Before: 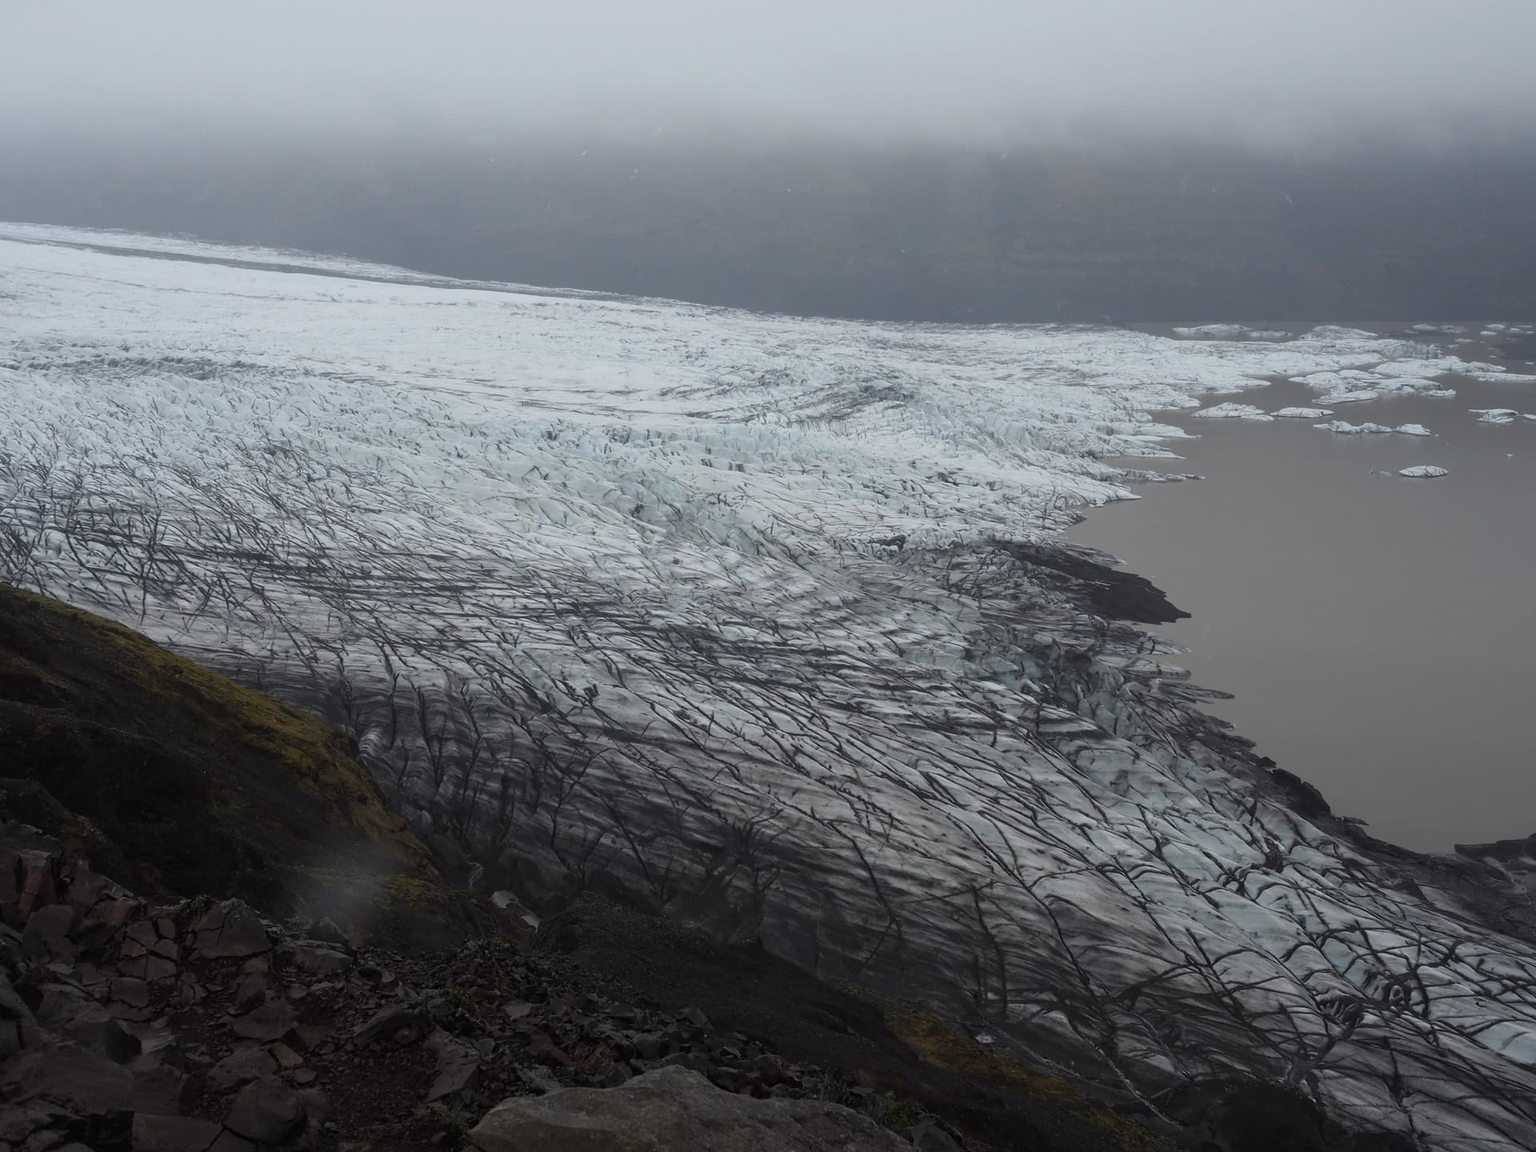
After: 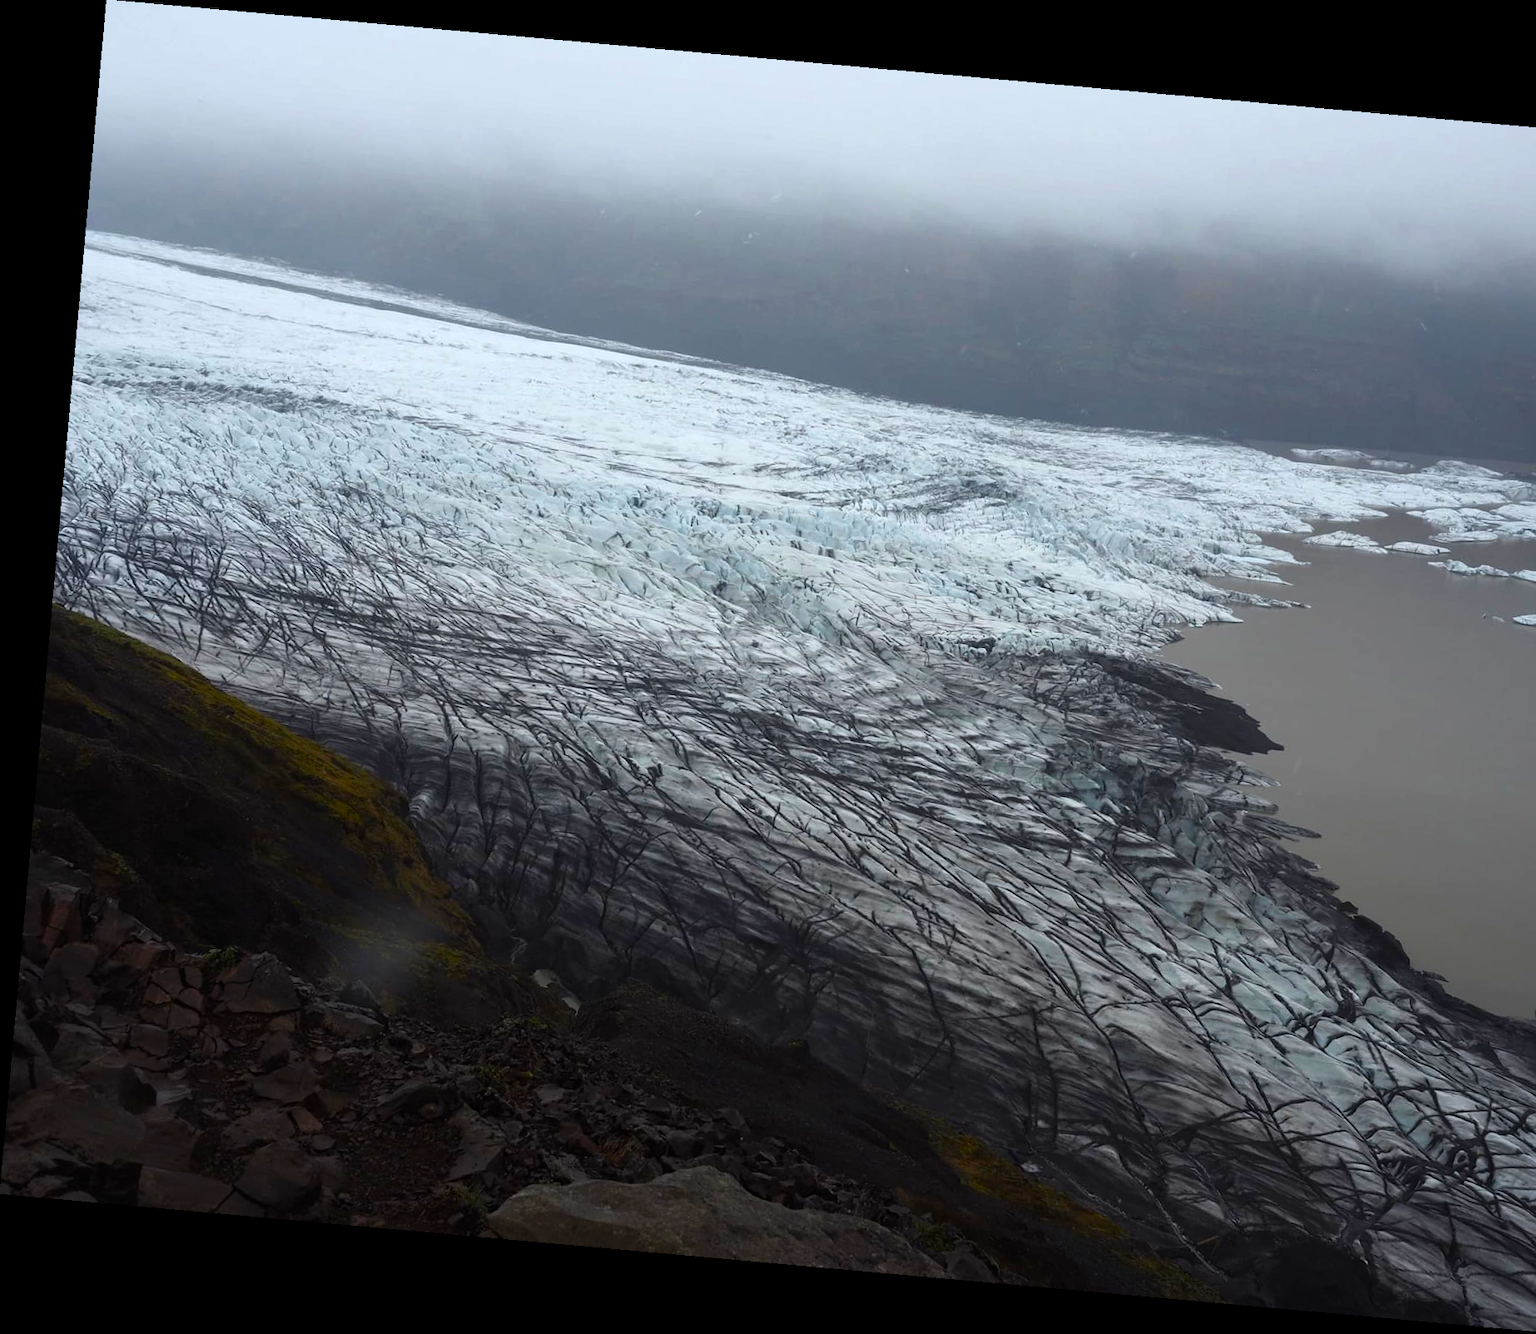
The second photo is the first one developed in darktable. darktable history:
color balance rgb: linear chroma grading › global chroma 9%, perceptual saturation grading › global saturation 36%, perceptual saturation grading › shadows 35%, perceptual brilliance grading › global brilliance 15%, perceptual brilliance grading › shadows -35%, global vibrance 15%
rotate and perspective: rotation 5.12°, automatic cropping off
crop: right 9.509%, bottom 0.031%
